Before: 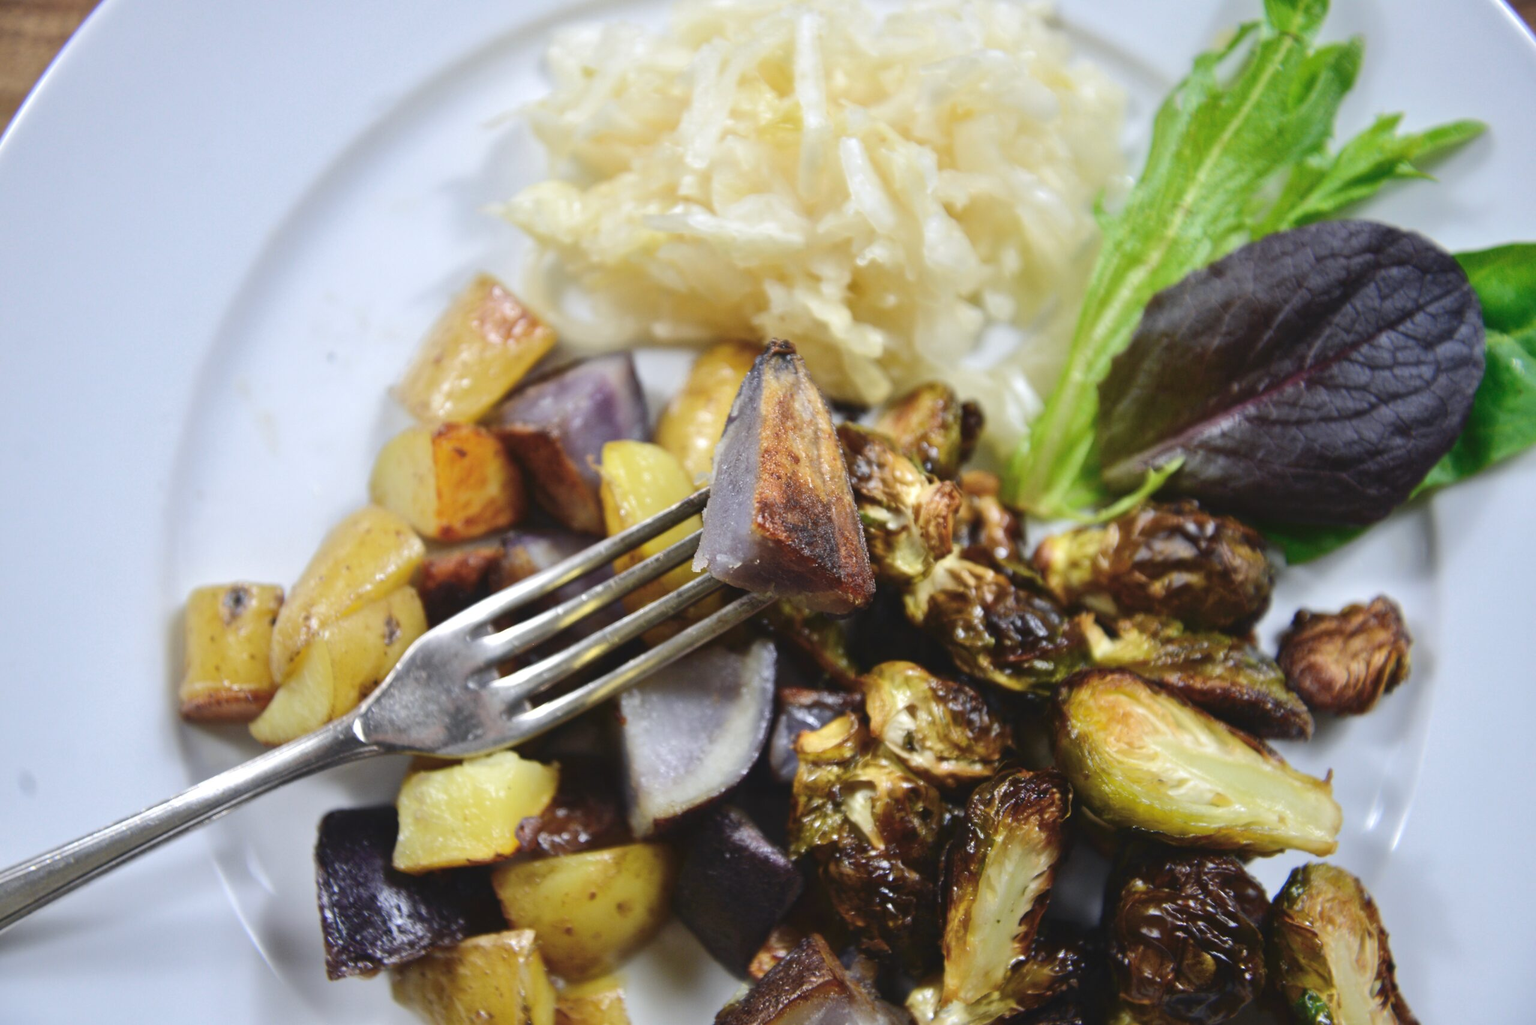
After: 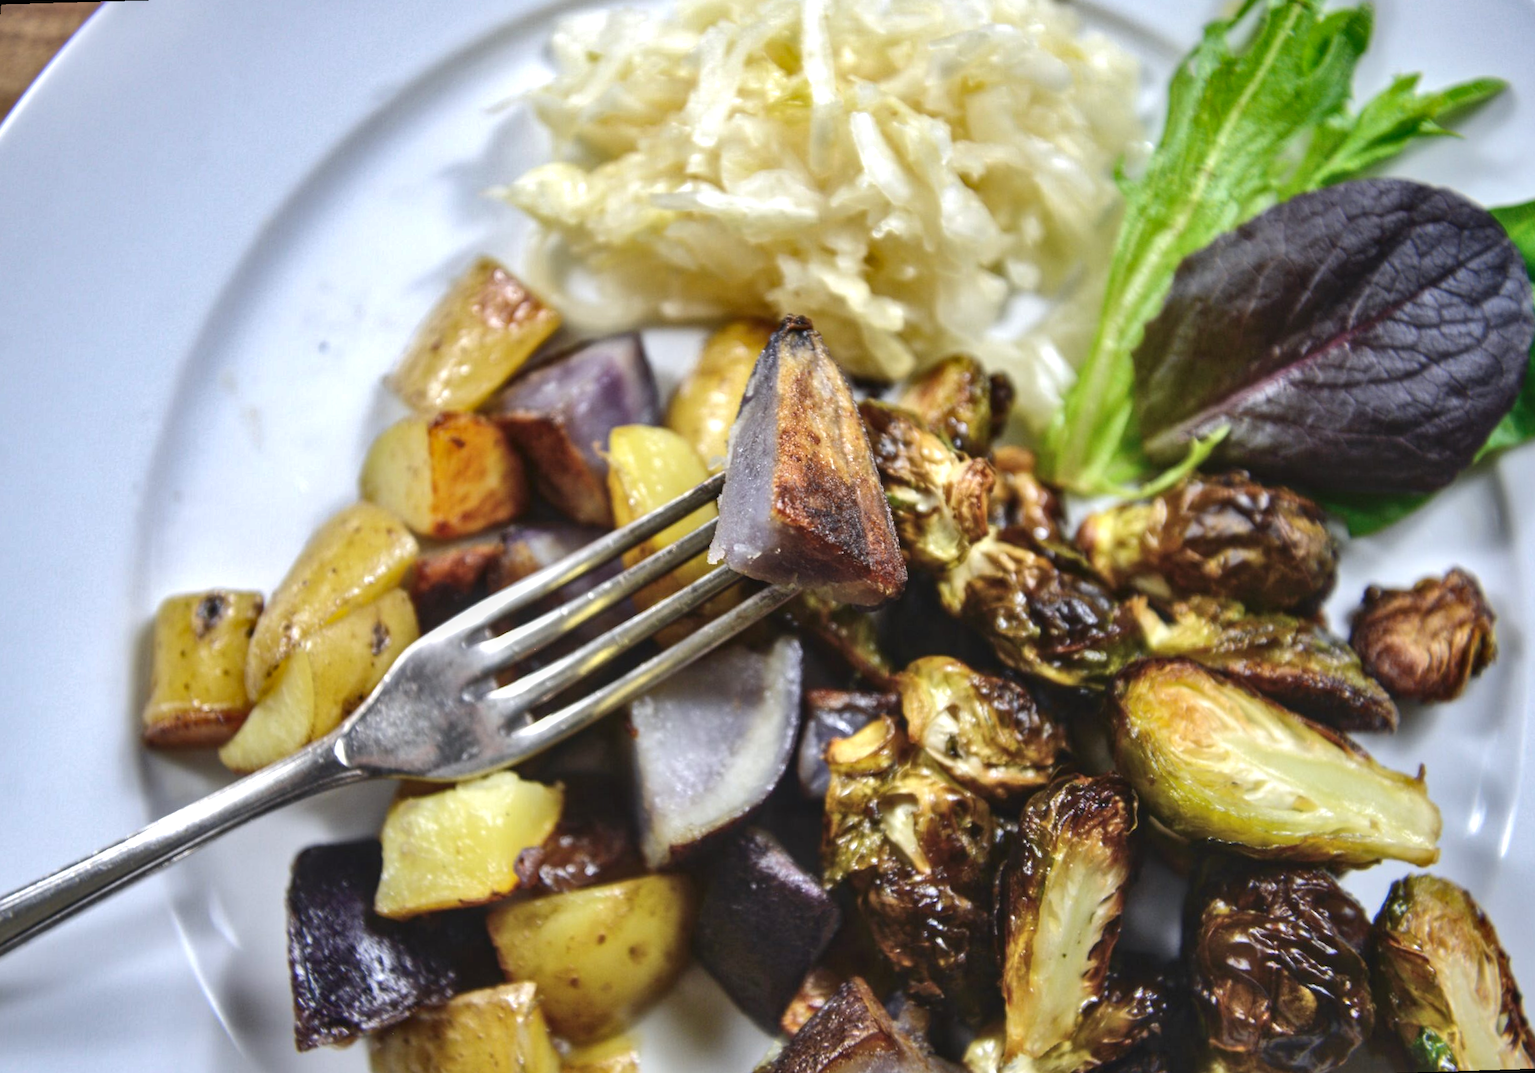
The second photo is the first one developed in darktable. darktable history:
local contrast: detail 130%
exposure: exposure 0.236 EV, compensate highlight preservation false
rotate and perspective: rotation -1.68°, lens shift (vertical) -0.146, crop left 0.049, crop right 0.912, crop top 0.032, crop bottom 0.96
shadows and highlights: low approximation 0.01, soften with gaussian
